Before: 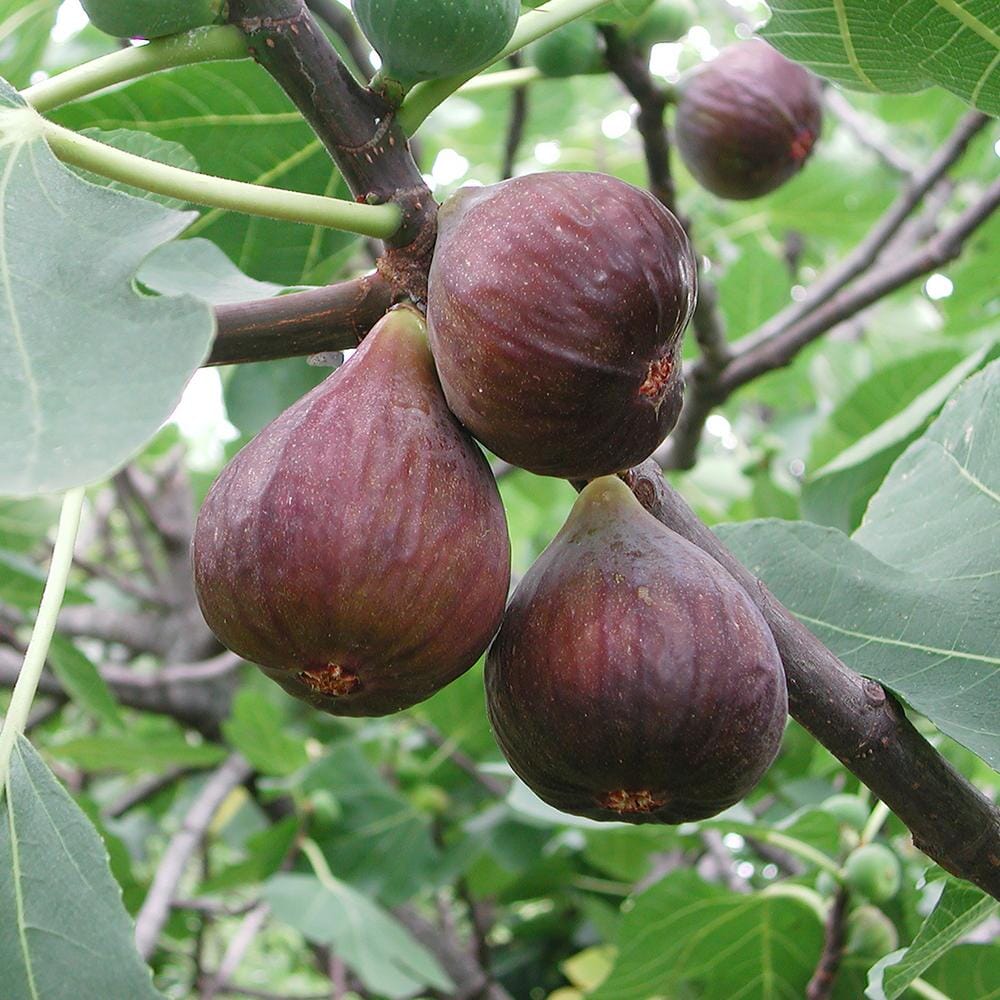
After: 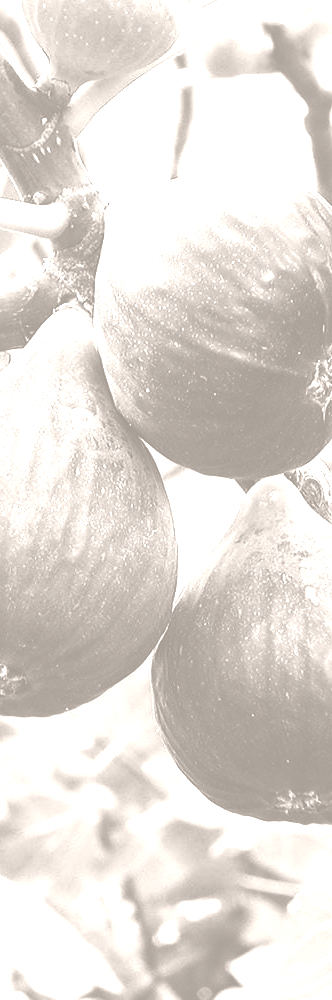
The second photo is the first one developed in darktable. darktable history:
crop: left 33.36%, right 33.36%
white balance: red 0.967, blue 1.049
tone curve: curves: ch0 [(0, 0) (0.003, 0.016) (0.011, 0.016) (0.025, 0.016) (0.044, 0.017) (0.069, 0.026) (0.1, 0.044) (0.136, 0.074) (0.177, 0.121) (0.224, 0.183) (0.277, 0.248) (0.335, 0.326) (0.399, 0.413) (0.468, 0.511) (0.543, 0.612) (0.623, 0.717) (0.709, 0.818) (0.801, 0.911) (0.898, 0.979) (1, 1)], preserve colors none
colorize: hue 34.49°, saturation 35.33%, source mix 100%, lightness 55%, version 1
contrast brightness saturation: contrast 0.1, brightness 0.3, saturation 0.14
color calibration: illuminant custom, x 0.373, y 0.388, temperature 4269.97 K
rgb curve: curves: ch0 [(0, 0.186) (0.314, 0.284) (0.576, 0.466) (0.805, 0.691) (0.936, 0.886)]; ch1 [(0, 0.186) (0.314, 0.284) (0.581, 0.534) (0.771, 0.746) (0.936, 0.958)]; ch2 [(0, 0.216) (0.275, 0.39) (1, 1)], mode RGB, independent channels, compensate middle gray true, preserve colors none
